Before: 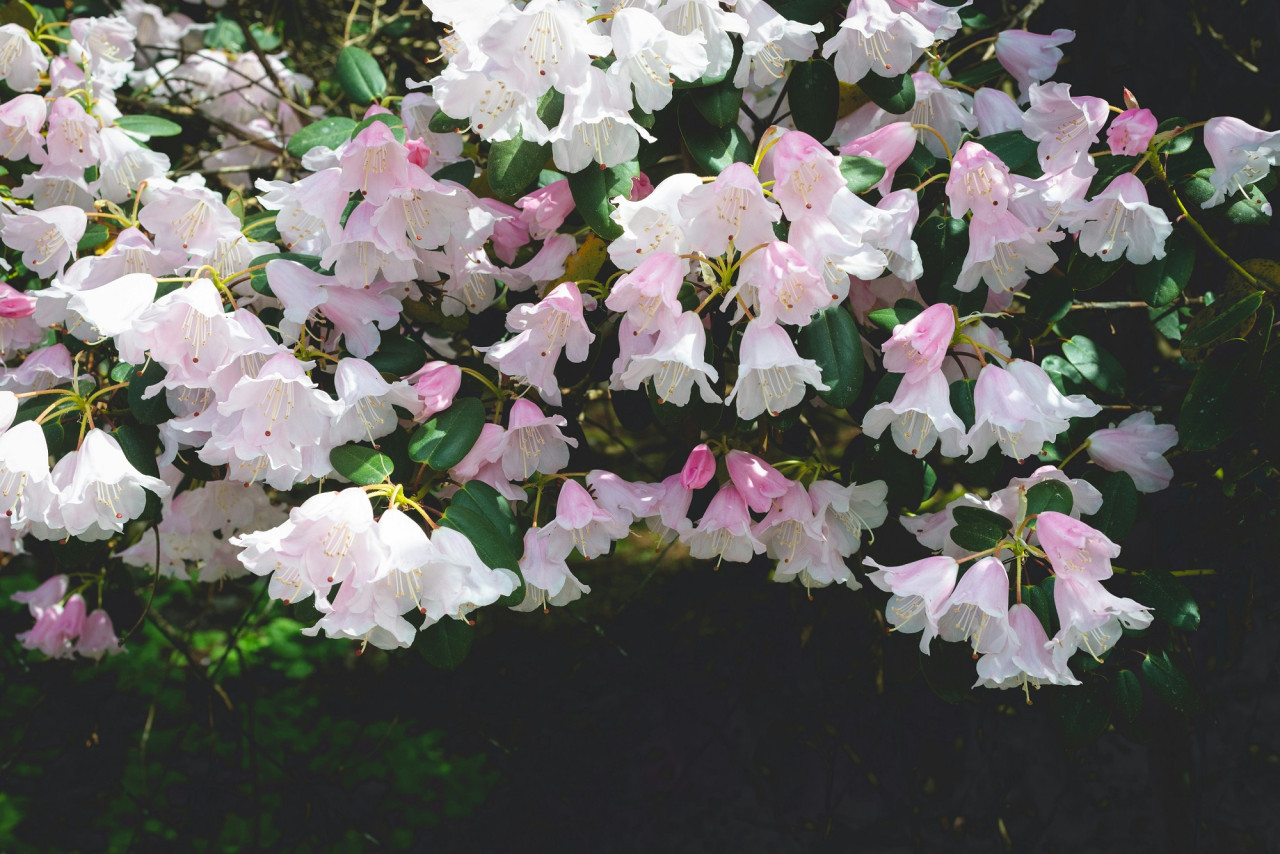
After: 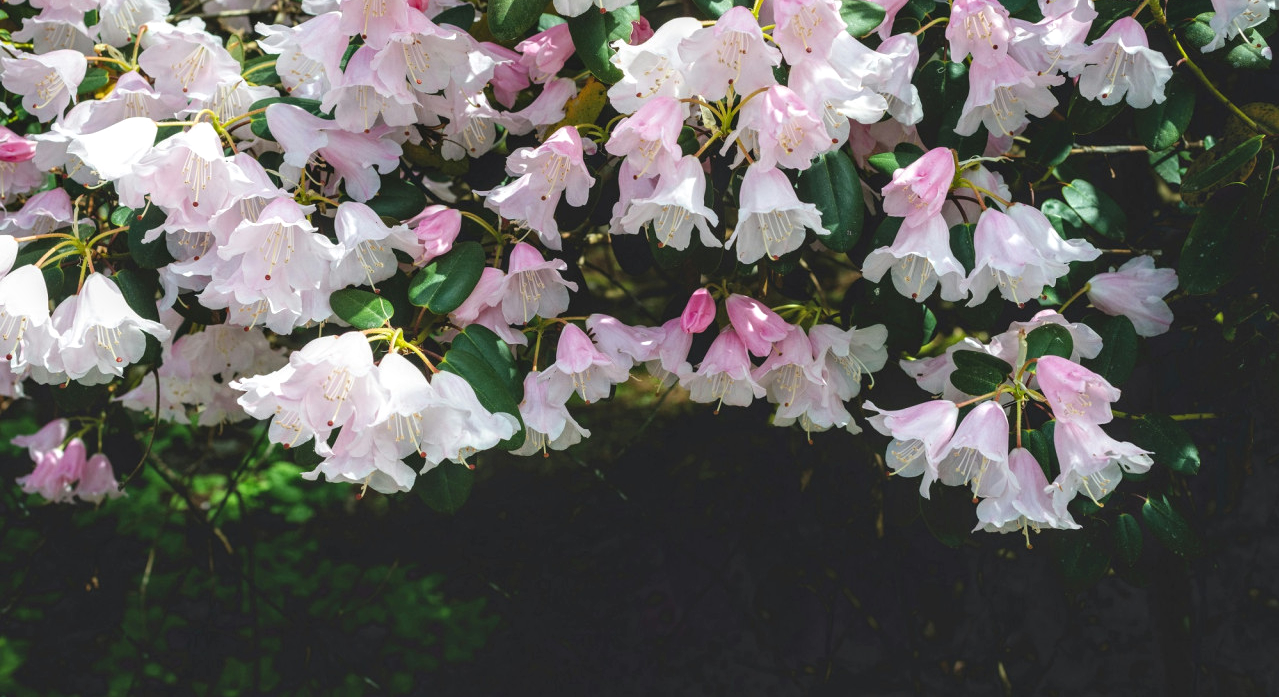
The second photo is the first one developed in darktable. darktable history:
local contrast: detail 130%
crop and rotate: top 18.271%
